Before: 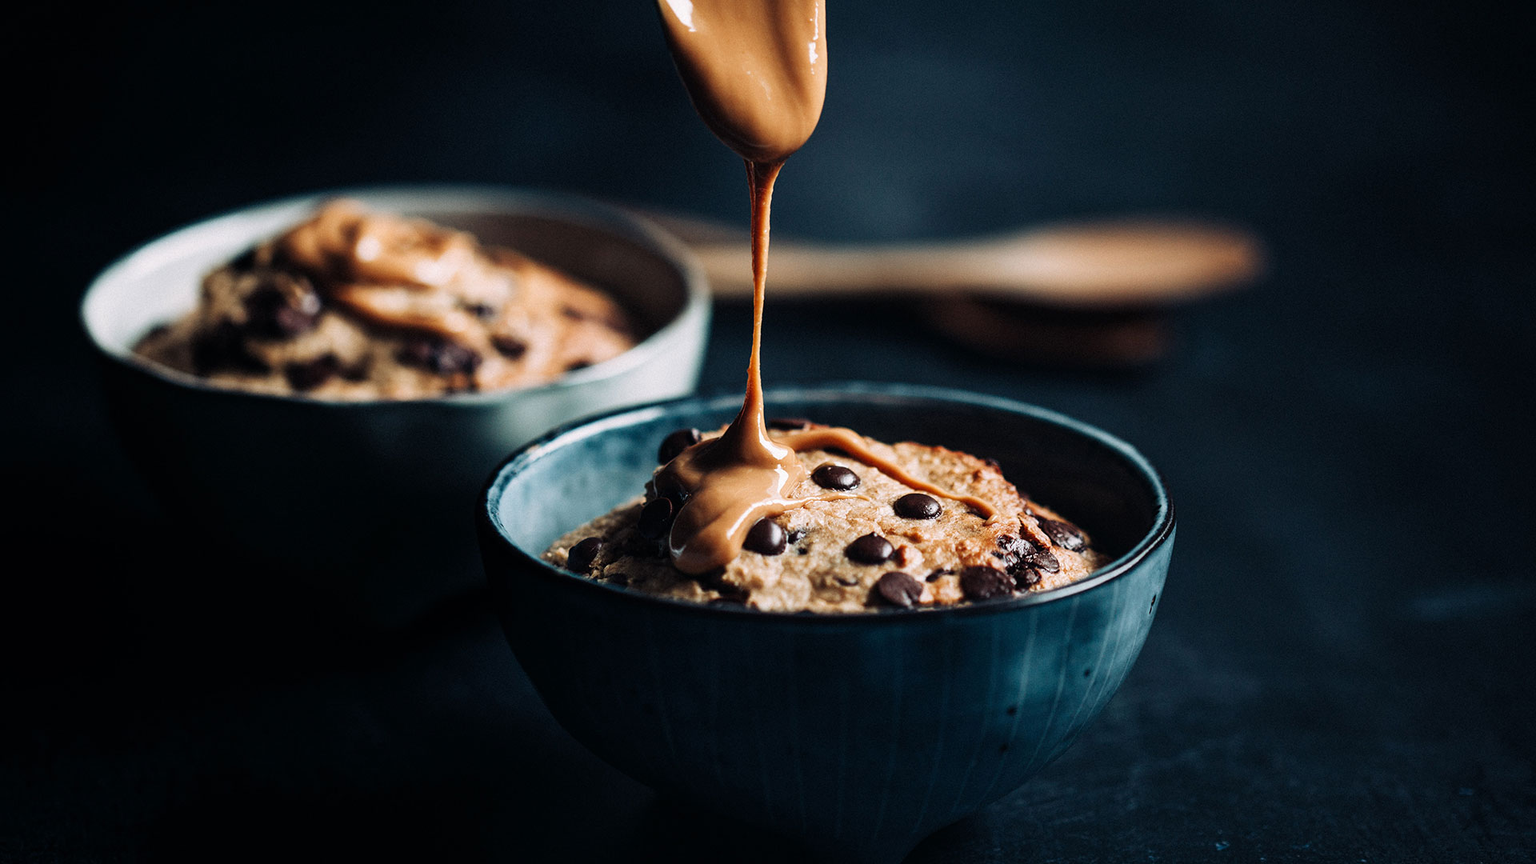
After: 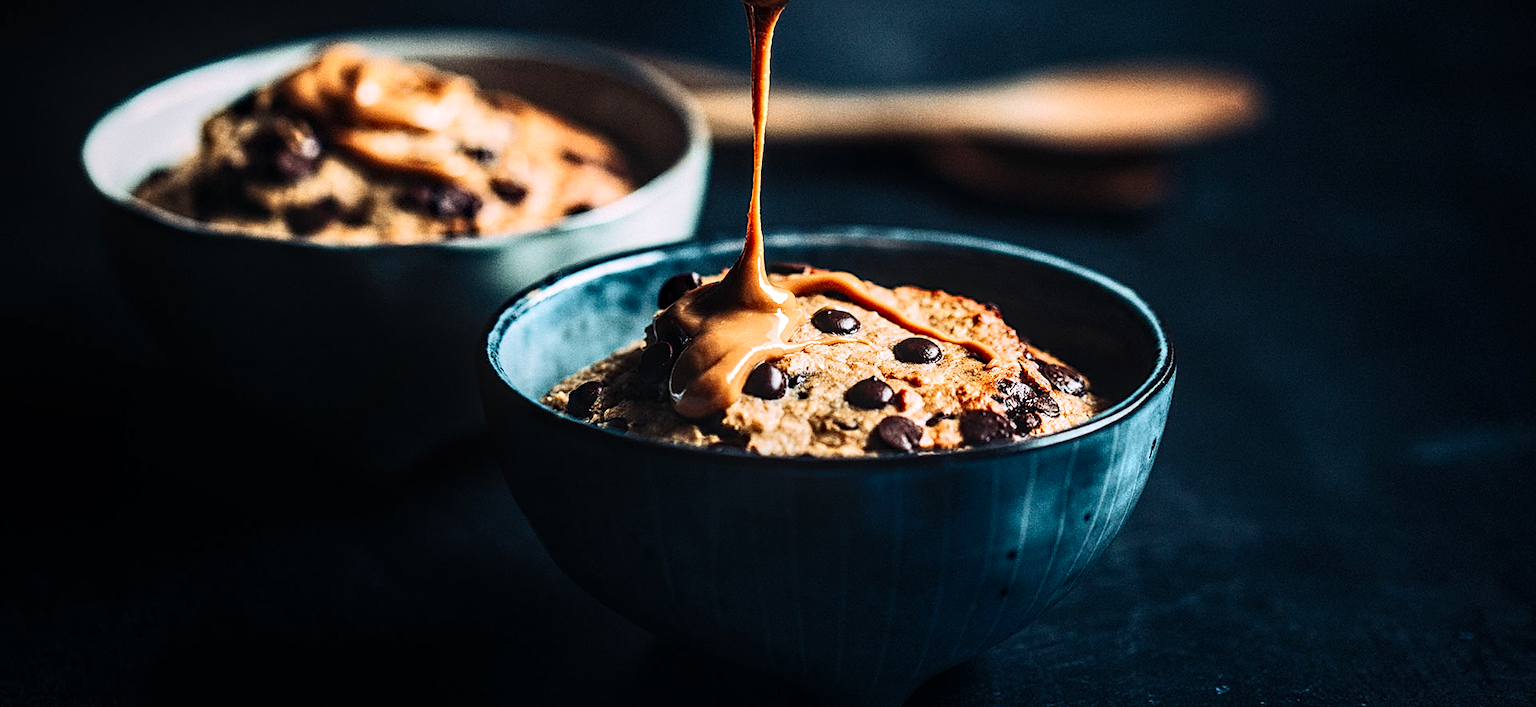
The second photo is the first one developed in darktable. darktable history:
sharpen: on, module defaults
contrast brightness saturation: contrast 0.227, brightness 0.107, saturation 0.29
tone equalizer: -8 EV -0.408 EV, -7 EV -0.385 EV, -6 EV -0.336 EV, -5 EV -0.222 EV, -3 EV 0.244 EV, -2 EV 0.363 EV, -1 EV 0.375 EV, +0 EV 0.428 EV, edges refinement/feathering 500, mask exposure compensation -1.57 EV, preserve details no
crop and rotate: top 18.134%
local contrast: highlights 32%, detail 135%
